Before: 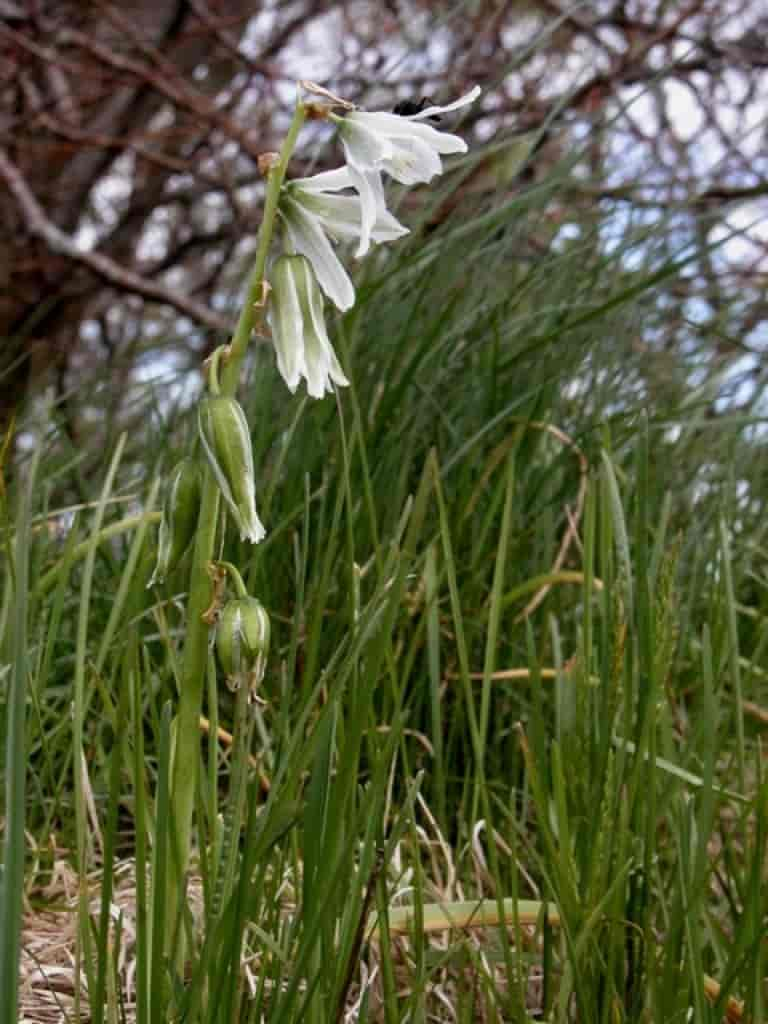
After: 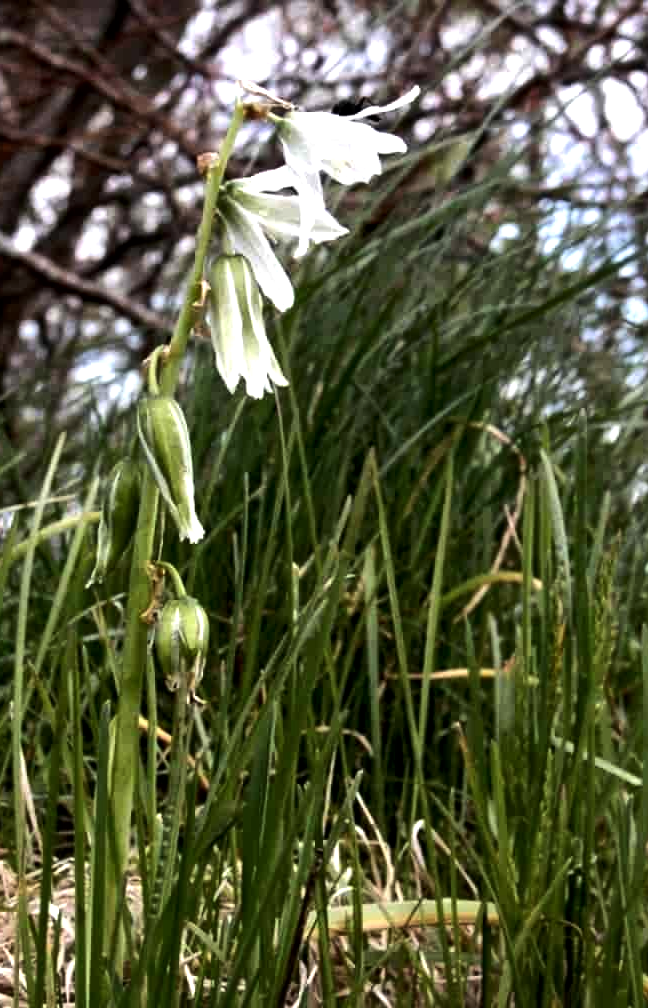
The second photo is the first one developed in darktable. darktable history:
local contrast: mode bilateral grid, contrast 20, coarseness 50, detail 130%, midtone range 0.2
tone equalizer: -8 EV -1.08 EV, -7 EV -1.01 EV, -6 EV -0.867 EV, -5 EV -0.578 EV, -3 EV 0.578 EV, -2 EV 0.867 EV, -1 EV 1.01 EV, +0 EV 1.08 EV, edges refinement/feathering 500, mask exposure compensation -1.57 EV, preserve details no
crop: left 8.026%, right 7.374%
